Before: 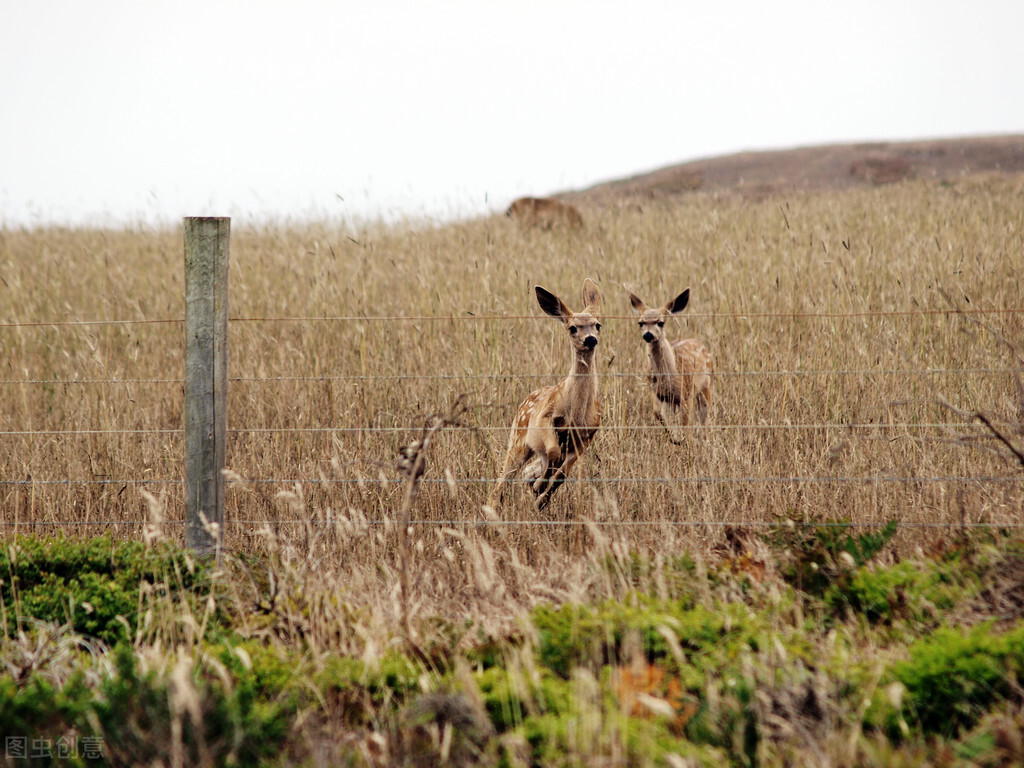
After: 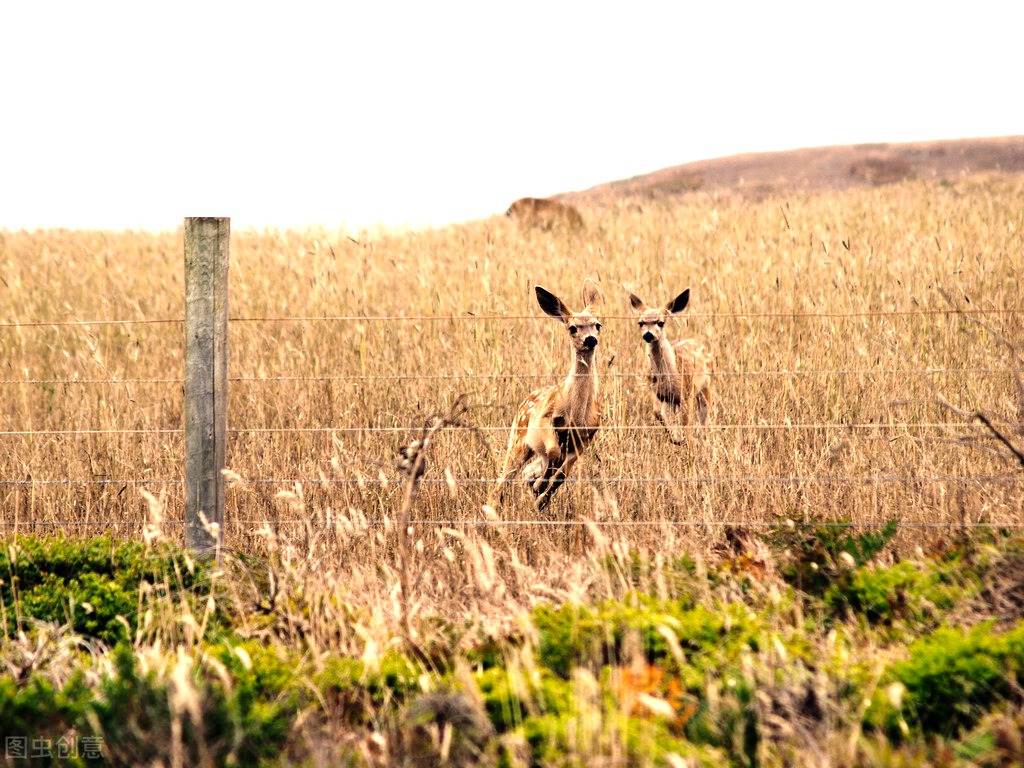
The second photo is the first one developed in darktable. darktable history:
contrast equalizer: y [[0.5 ×4, 0.467, 0.376], [0.5 ×6], [0.5 ×6], [0 ×6], [0 ×6]], mix 0.304
color balance rgb: shadows lift › chroma 0.878%, shadows lift › hue 115.05°, power › luminance -14.958%, highlights gain › chroma 3.057%, highlights gain › hue 54.38°, perceptual saturation grading › global saturation 10.053%, global vibrance 5.951%
exposure: black level correction 0, exposure 1.097 EV, compensate exposure bias true, compensate highlight preservation false
